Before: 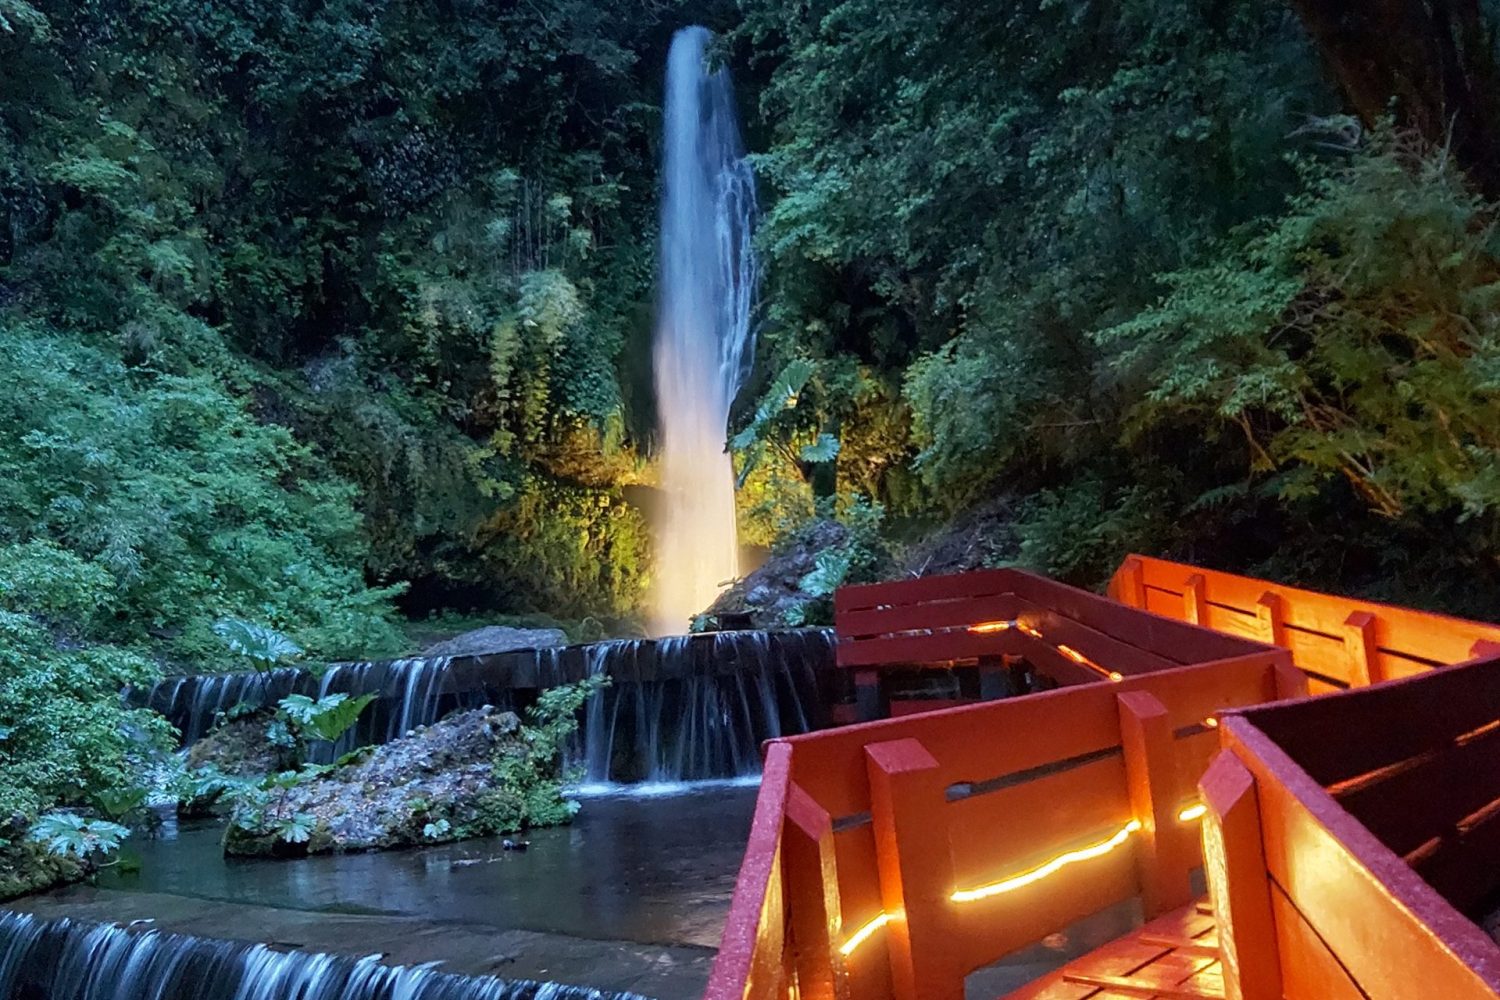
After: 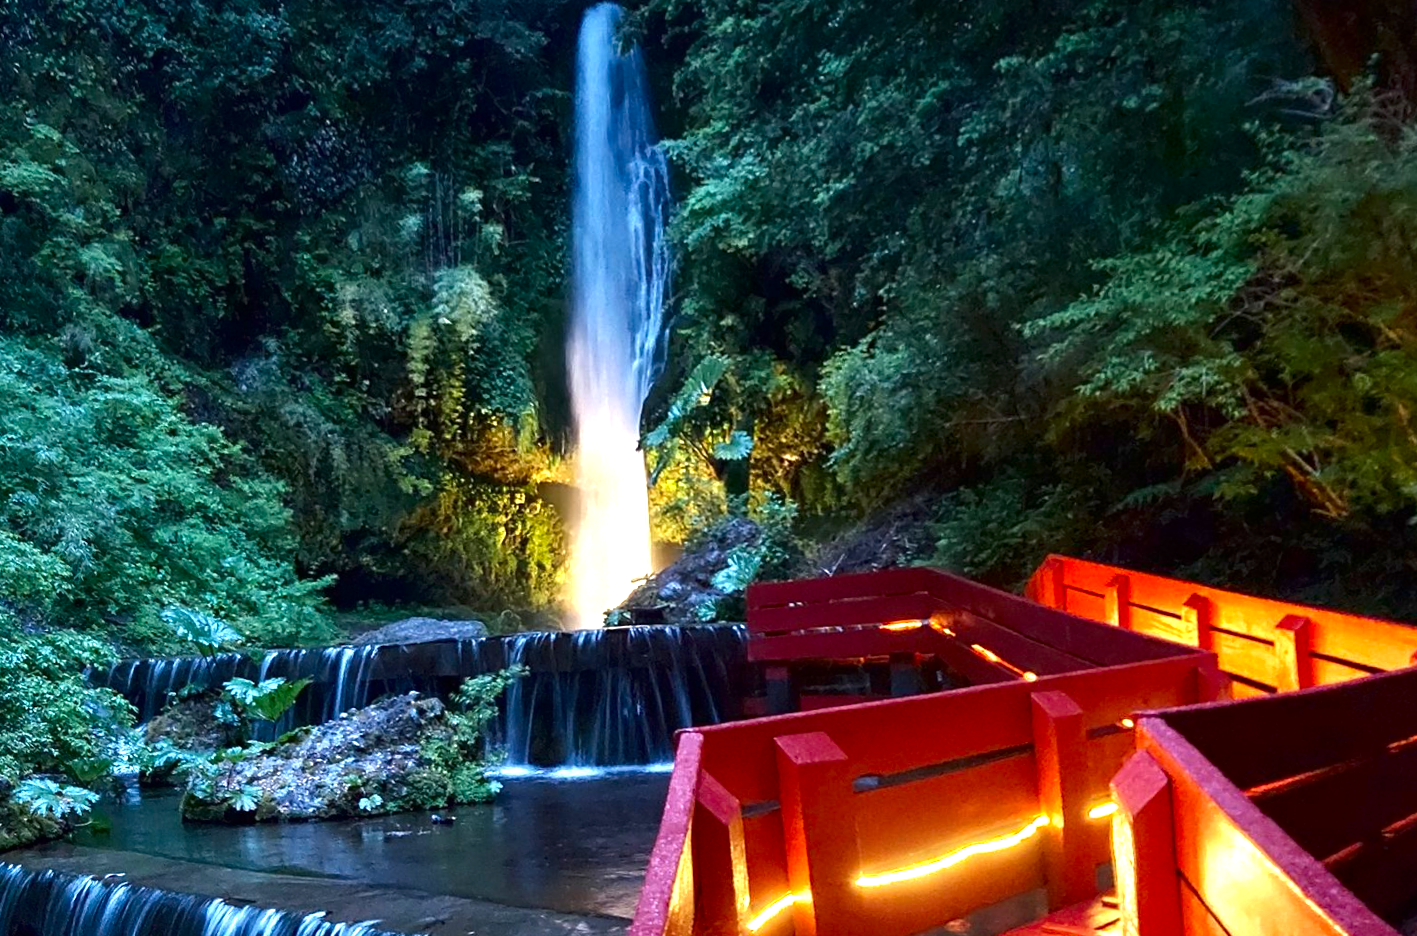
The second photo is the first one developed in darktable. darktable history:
rotate and perspective: rotation 0.062°, lens shift (vertical) 0.115, lens shift (horizontal) -0.133, crop left 0.047, crop right 0.94, crop top 0.061, crop bottom 0.94
contrast brightness saturation: brightness -0.2, saturation 0.08
exposure: black level correction -0.001, exposure 0.9 EV, compensate exposure bias true, compensate highlight preservation false
